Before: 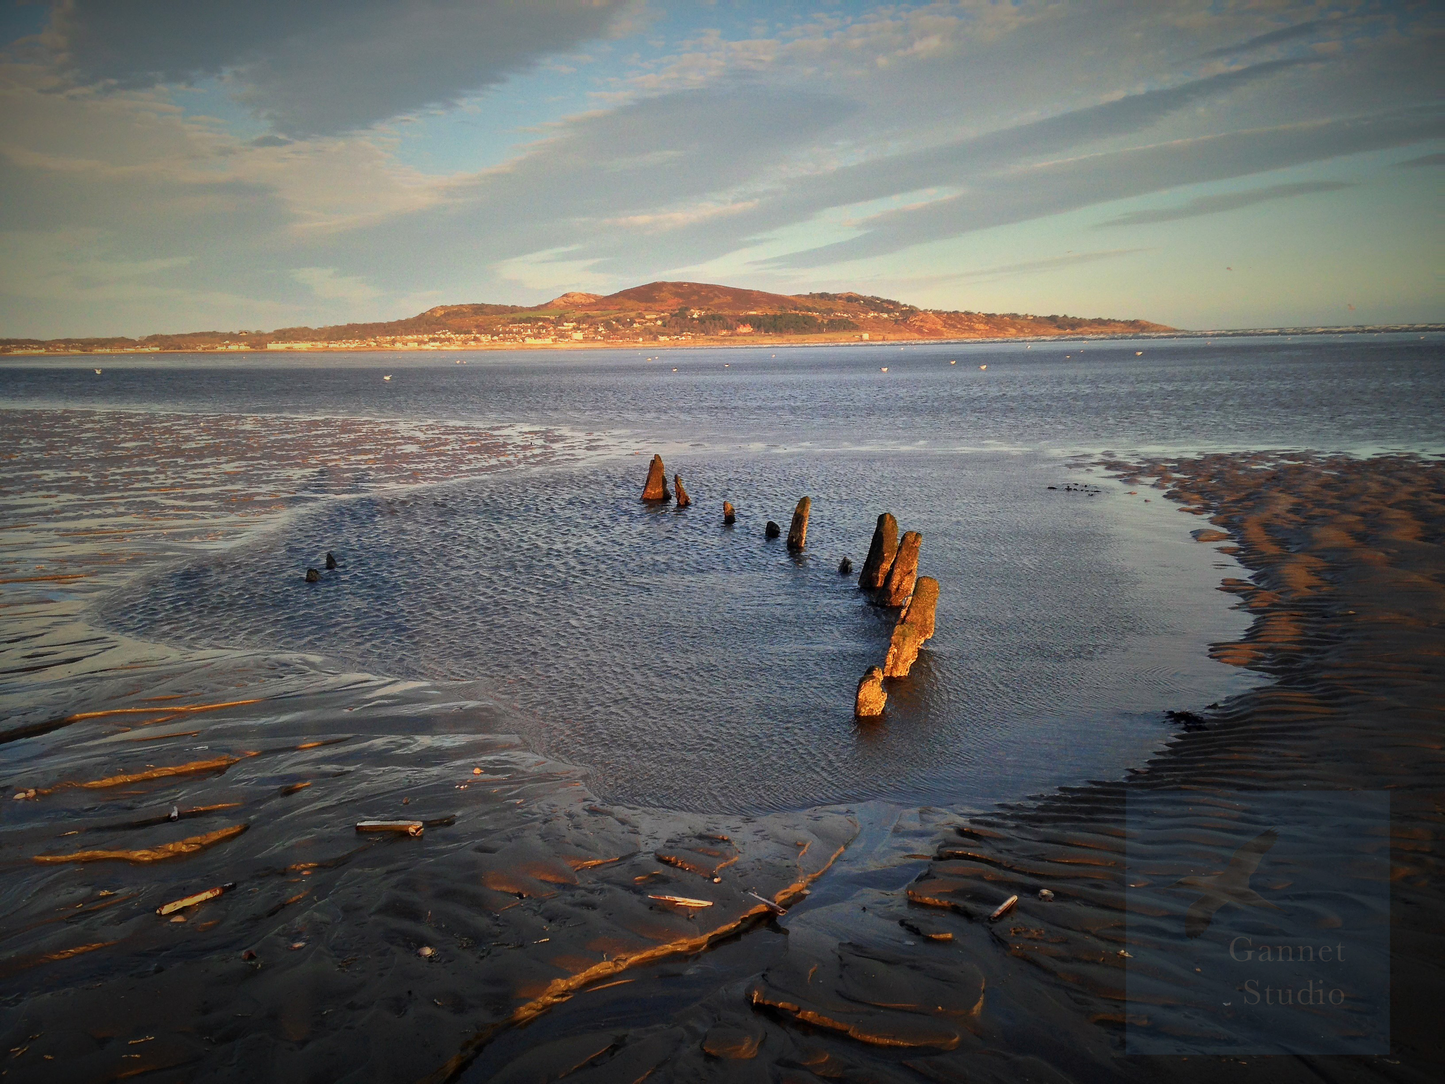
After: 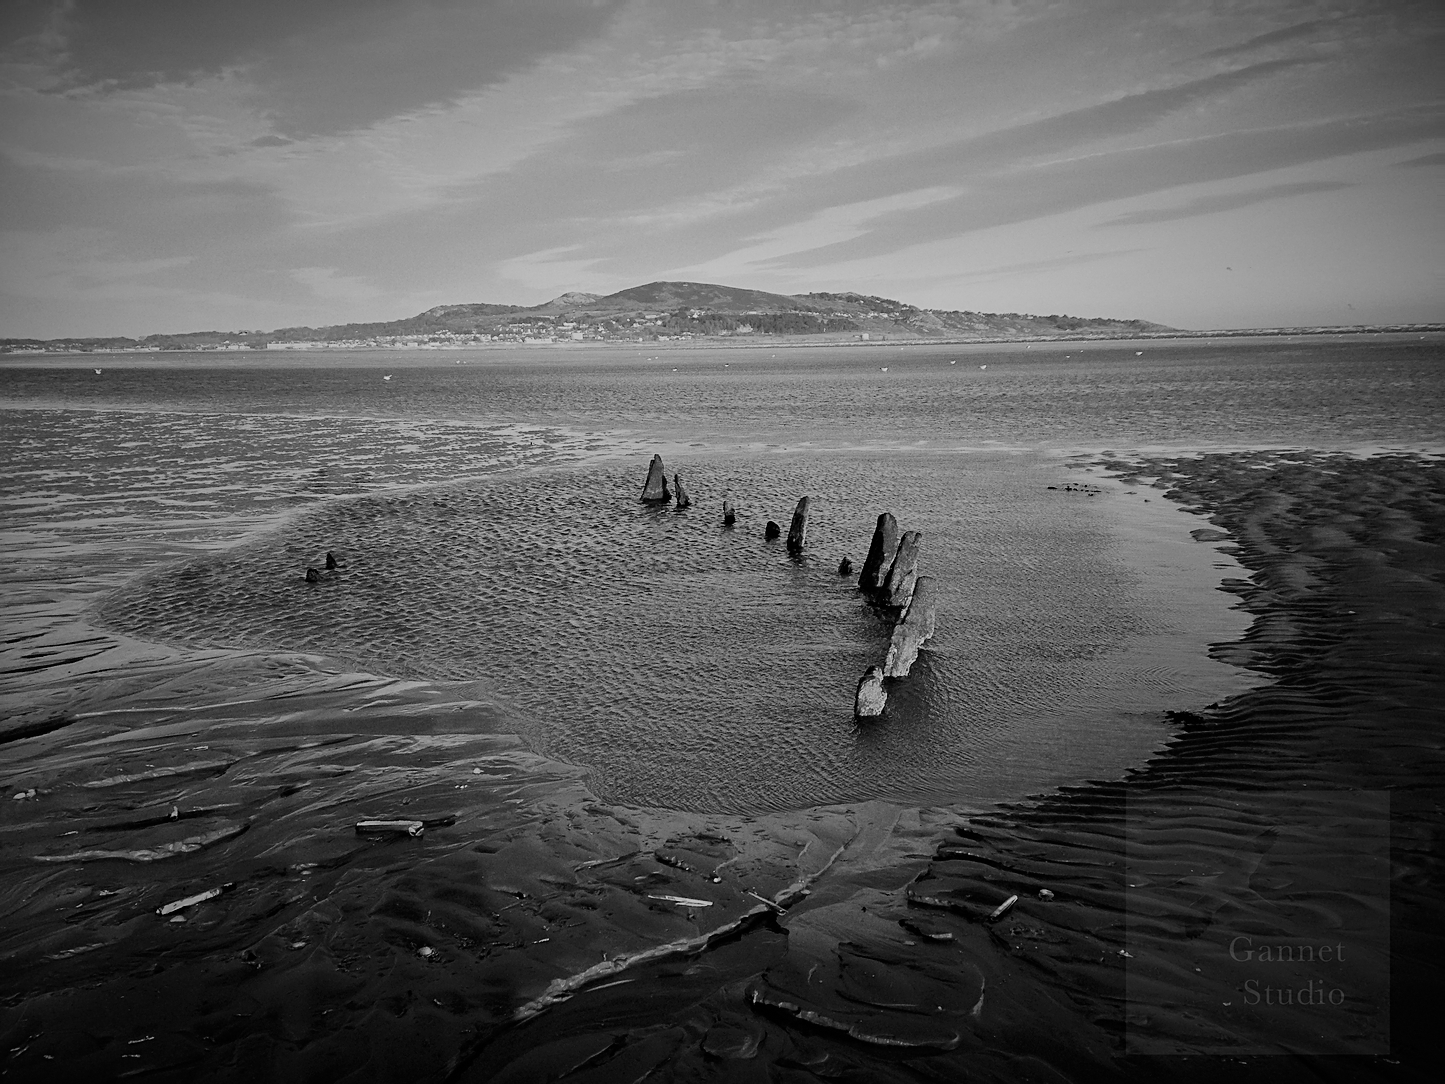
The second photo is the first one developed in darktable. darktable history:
monochrome: a 32, b 64, size 2.3
grain: coarseness 0.81 ISO, strength 1.34%, mid-tones bias 0%
filmic rgb: black relative exposure -7.65 EV, white relative exposure 4.56 EV, hardness 3.61
sharpen: on, module defaults
